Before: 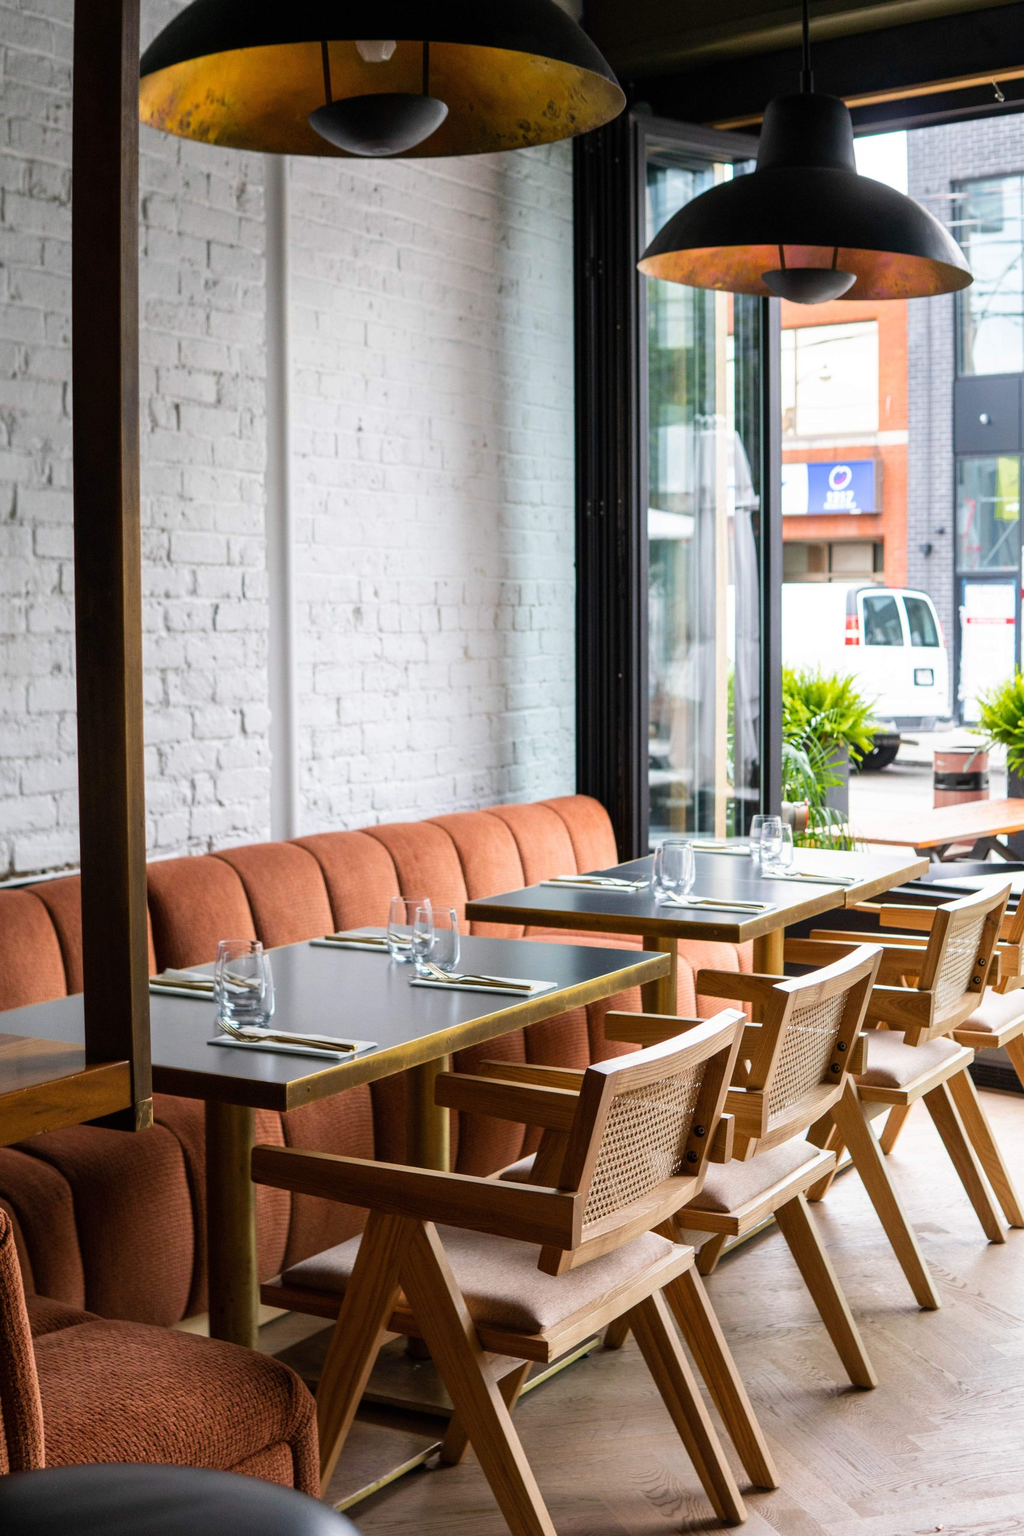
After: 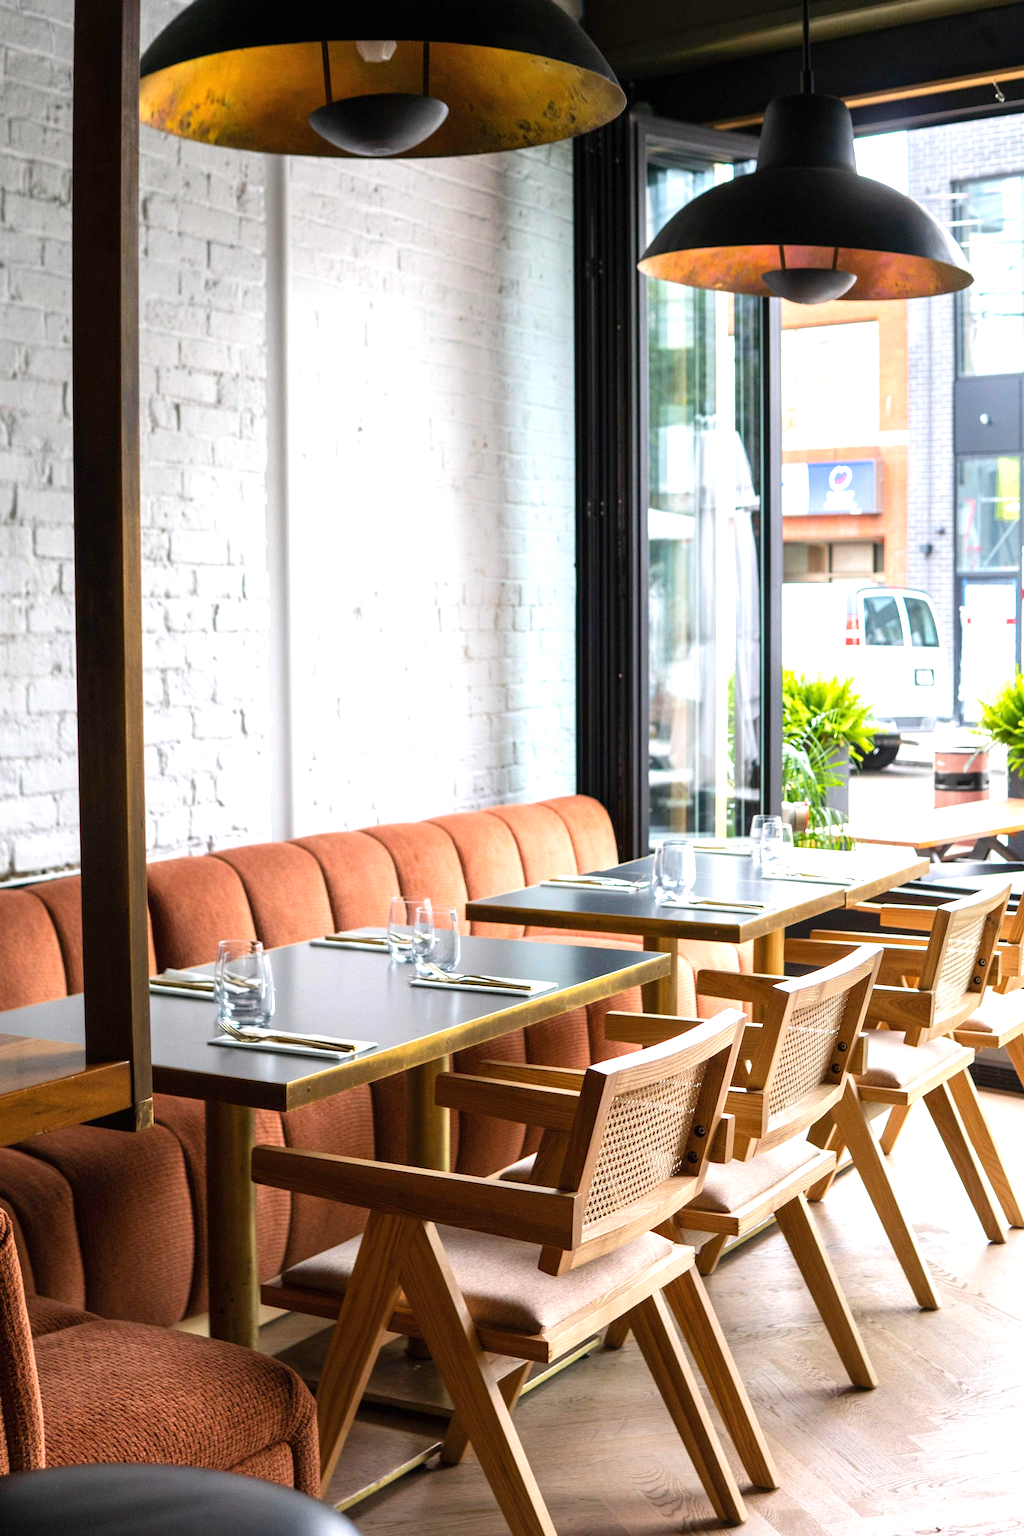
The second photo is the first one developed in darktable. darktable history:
white balance: red 1, blue 1
exposure: exposure 0.648 EV, compensate highlight preservation false
